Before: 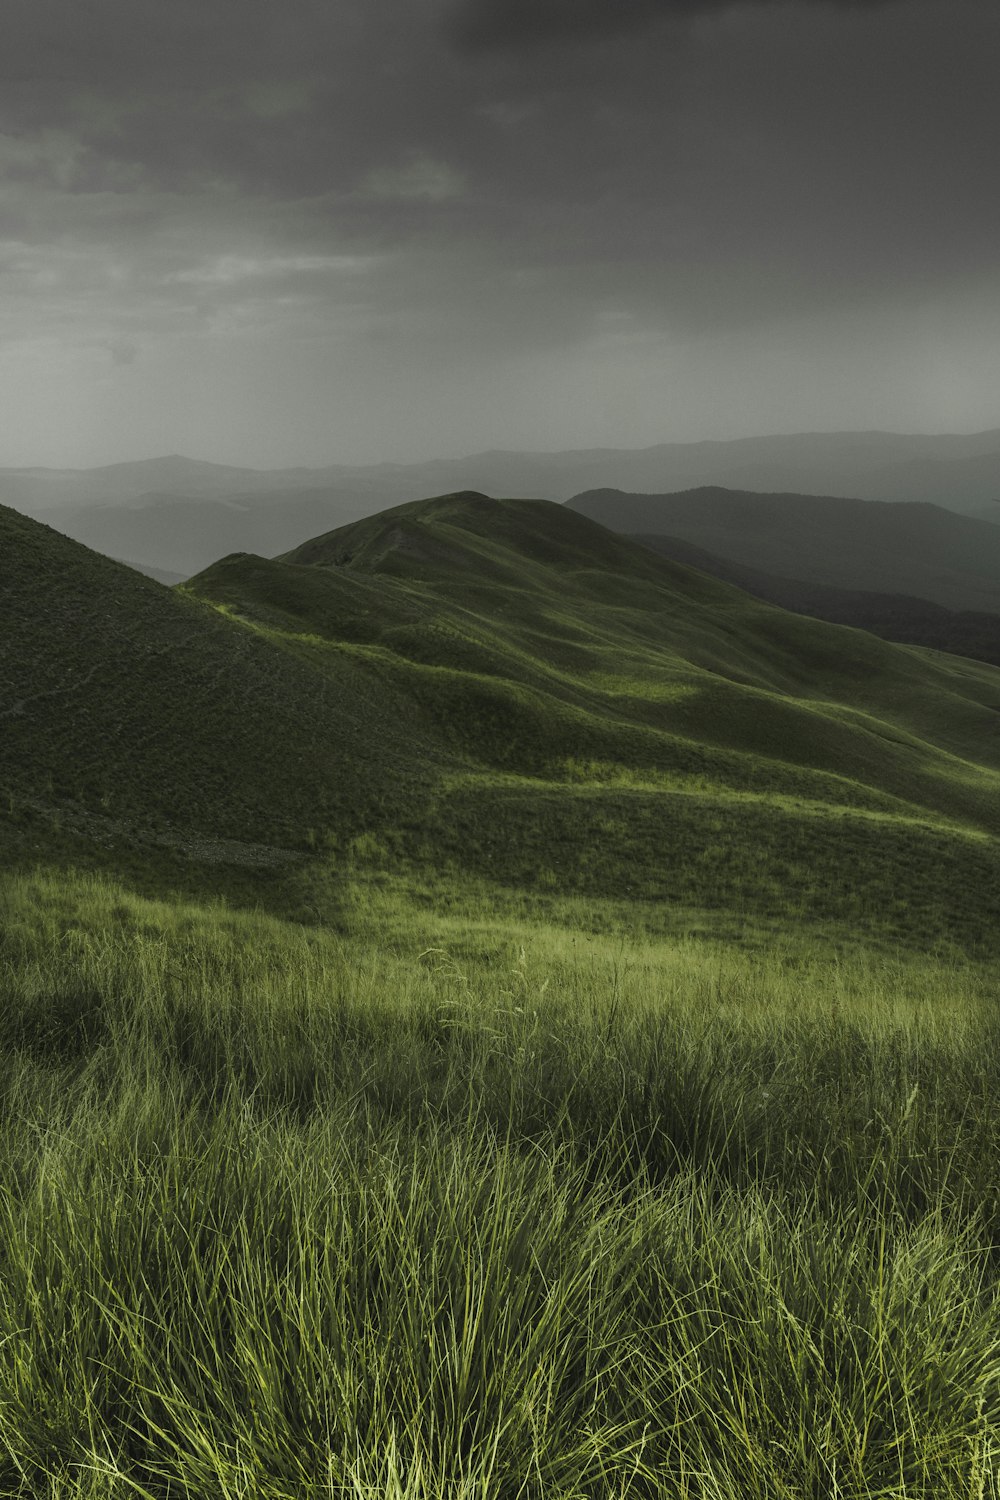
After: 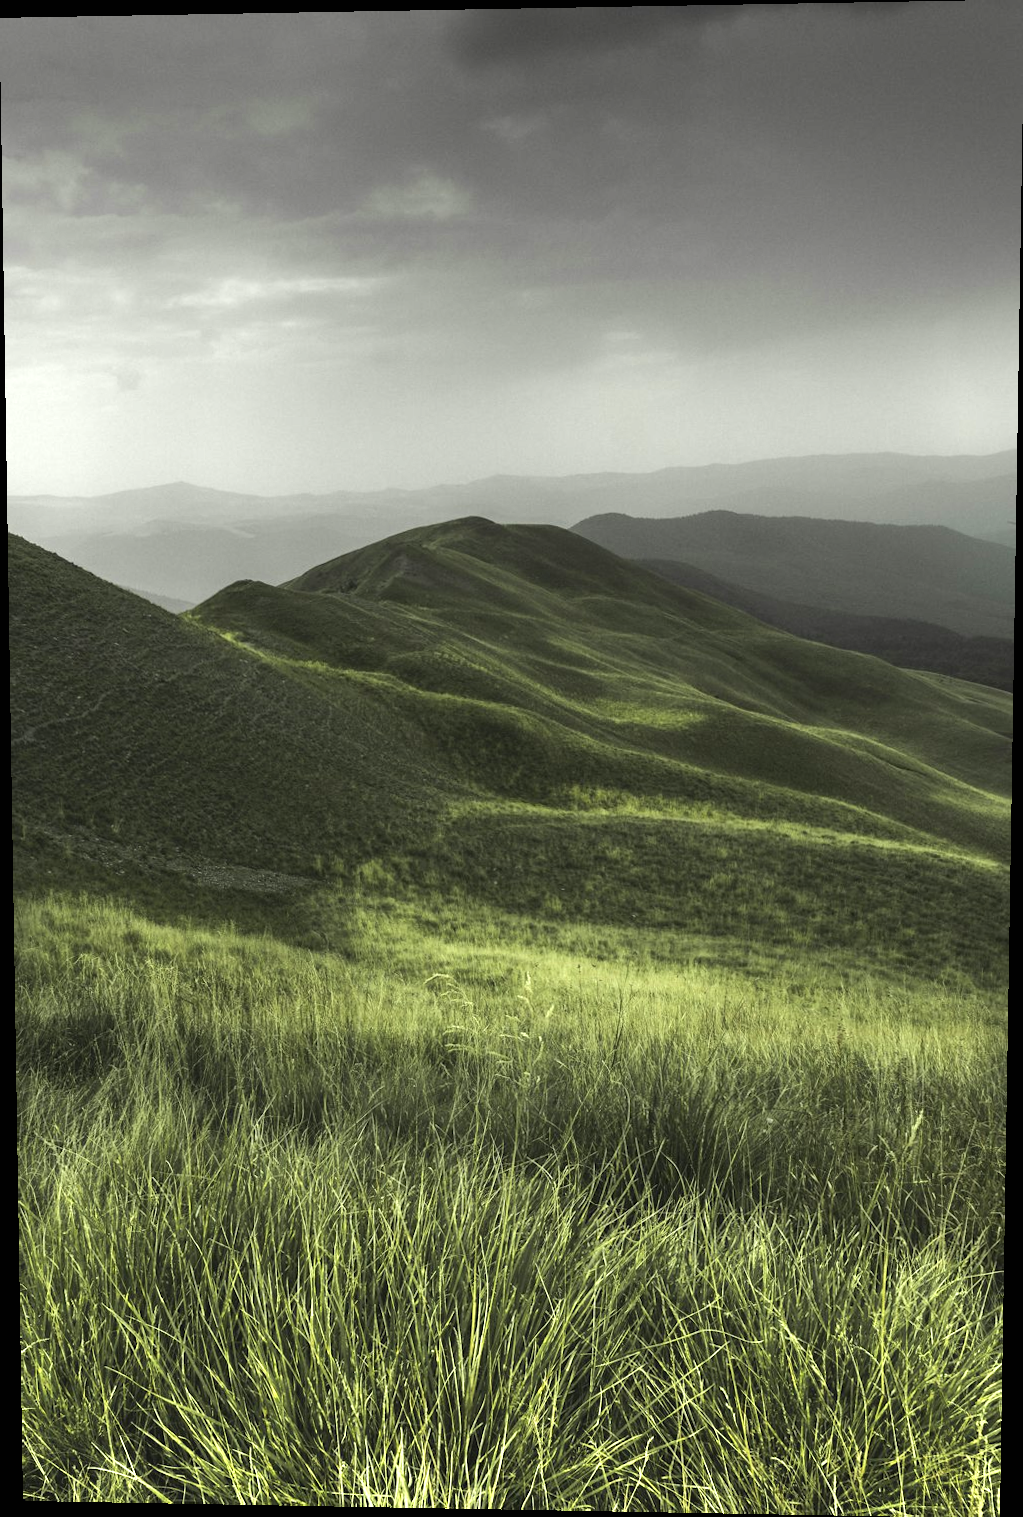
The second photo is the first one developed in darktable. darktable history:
rotate and perspective: lens shift (vertical) 0.048, lens shift (horizontal) -0.024, automatic cropping off
contrast brightness saturation: saturation -0.05
exposure: black level correction 0, exposure 1 EV, compensate highlight preservation false
tone equalizer: -8 EV -0.417 EV, -7 EV -0.389 EV, -6 EV -0.333 EV, -5 EV -0.222 EV, -3 EV 0.222 EV, -2 EV 0.333 EV, -1 EV 0.389 EV, +0 EV 0.417 EV, edges refinement/feathering 500, mask exposure compensation -1.57 EV, preserve details no
